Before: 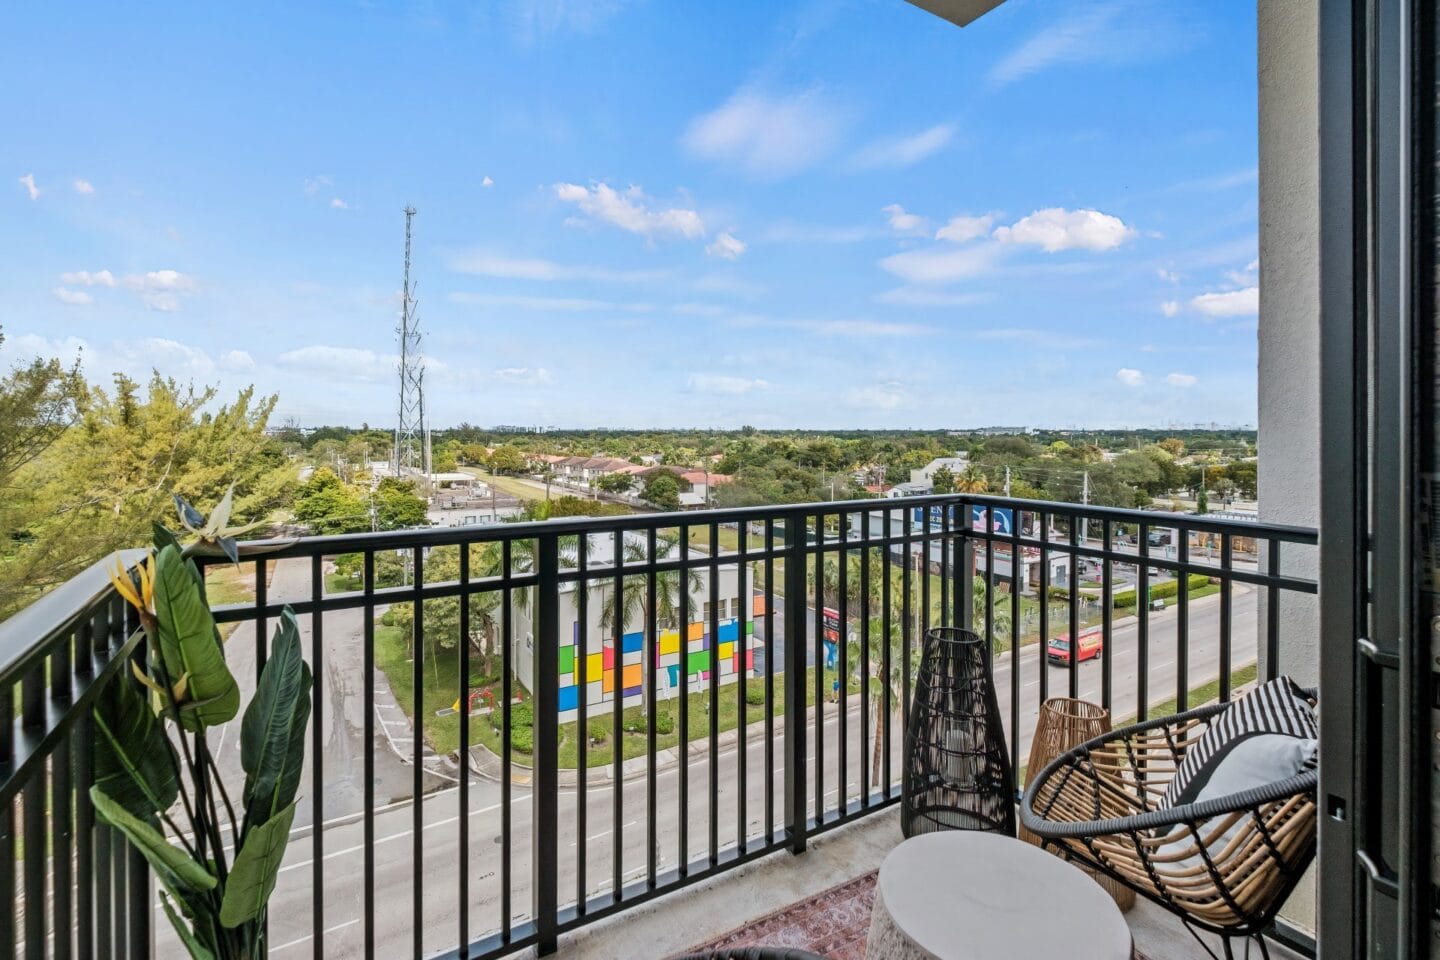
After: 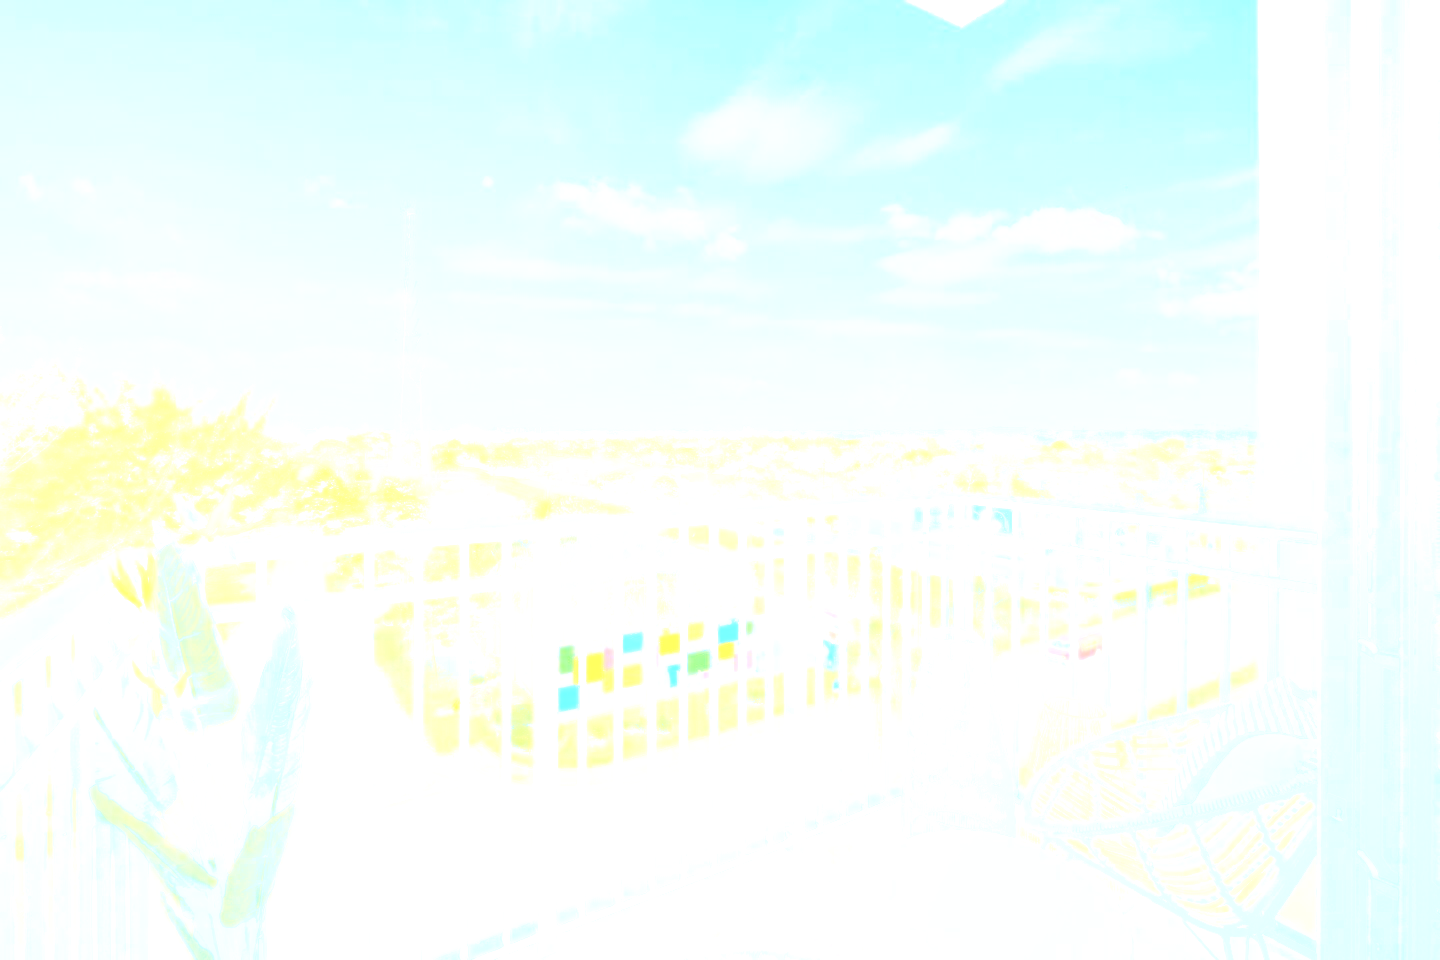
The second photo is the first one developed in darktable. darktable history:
color balance: lift [1.016, 0.983, 1, 1.017], gamma [0.958, 1, 1, 1], gain [0.981, 1.007, 0.993, 1.002], input saturation 118.26%, contrast 13.43%, contrast fulcrum 21.62%, output saturation 82.76%
base curve: curves: ch0 [(0, 0) (0.028, 0.03) (0.121, 0.232) (0.46, 0.748) (0.859, 0.968) (1, 1)], preserve colors none
bloom: size 85%, threshold 5%, strength 85%
